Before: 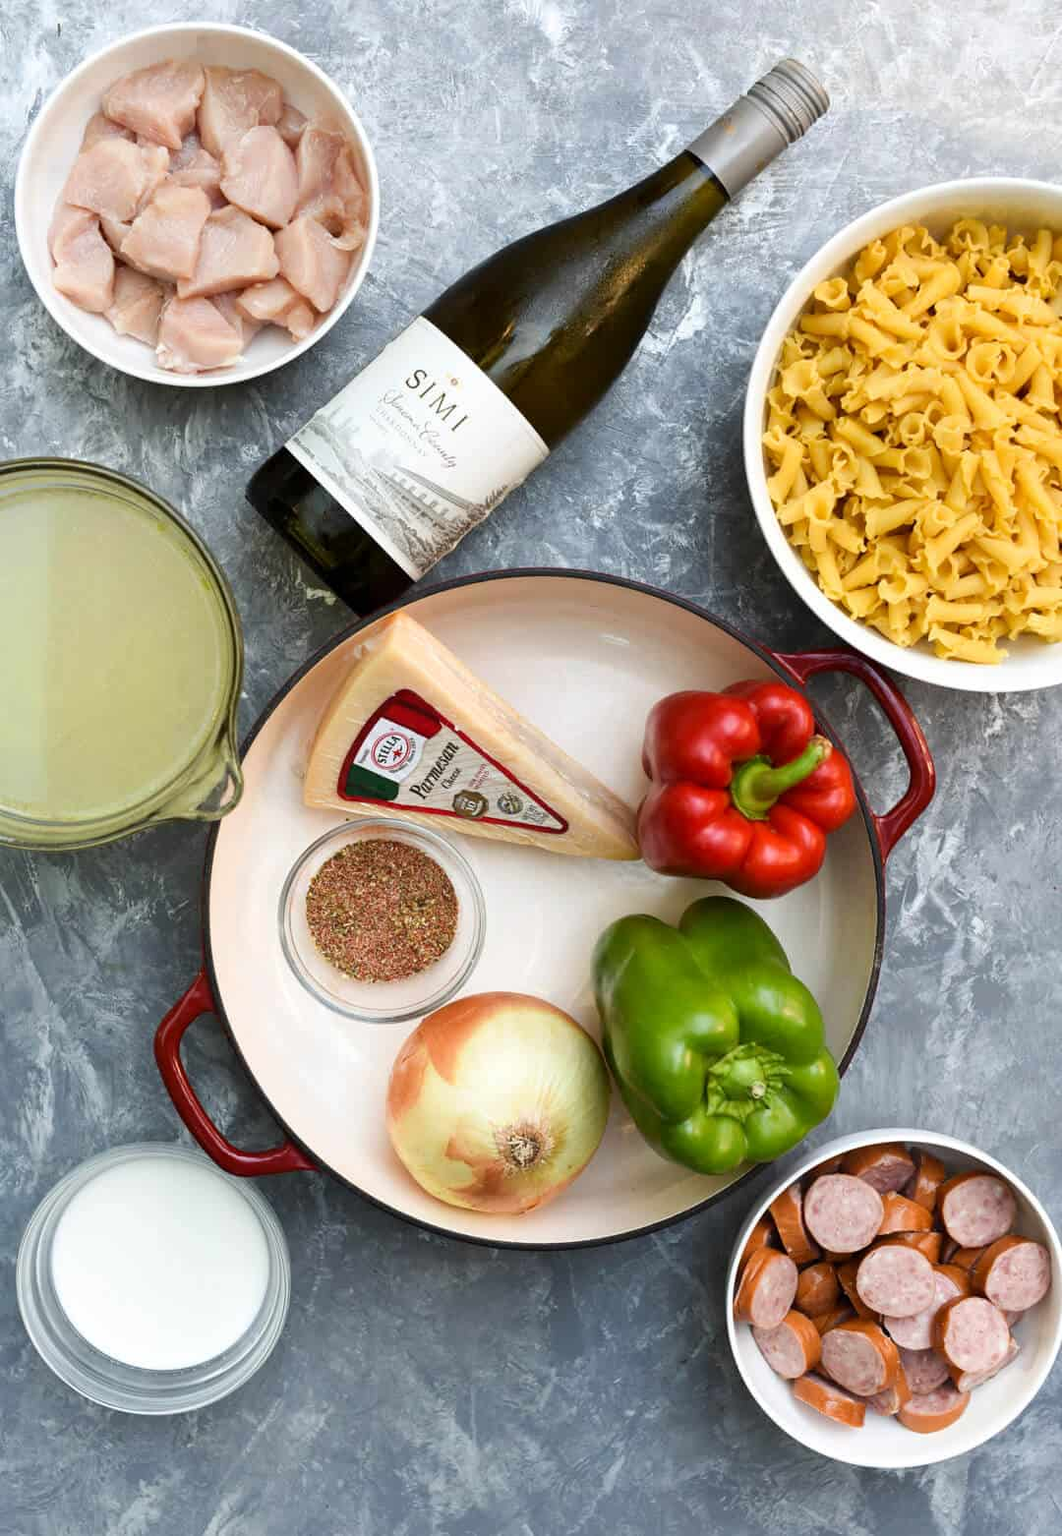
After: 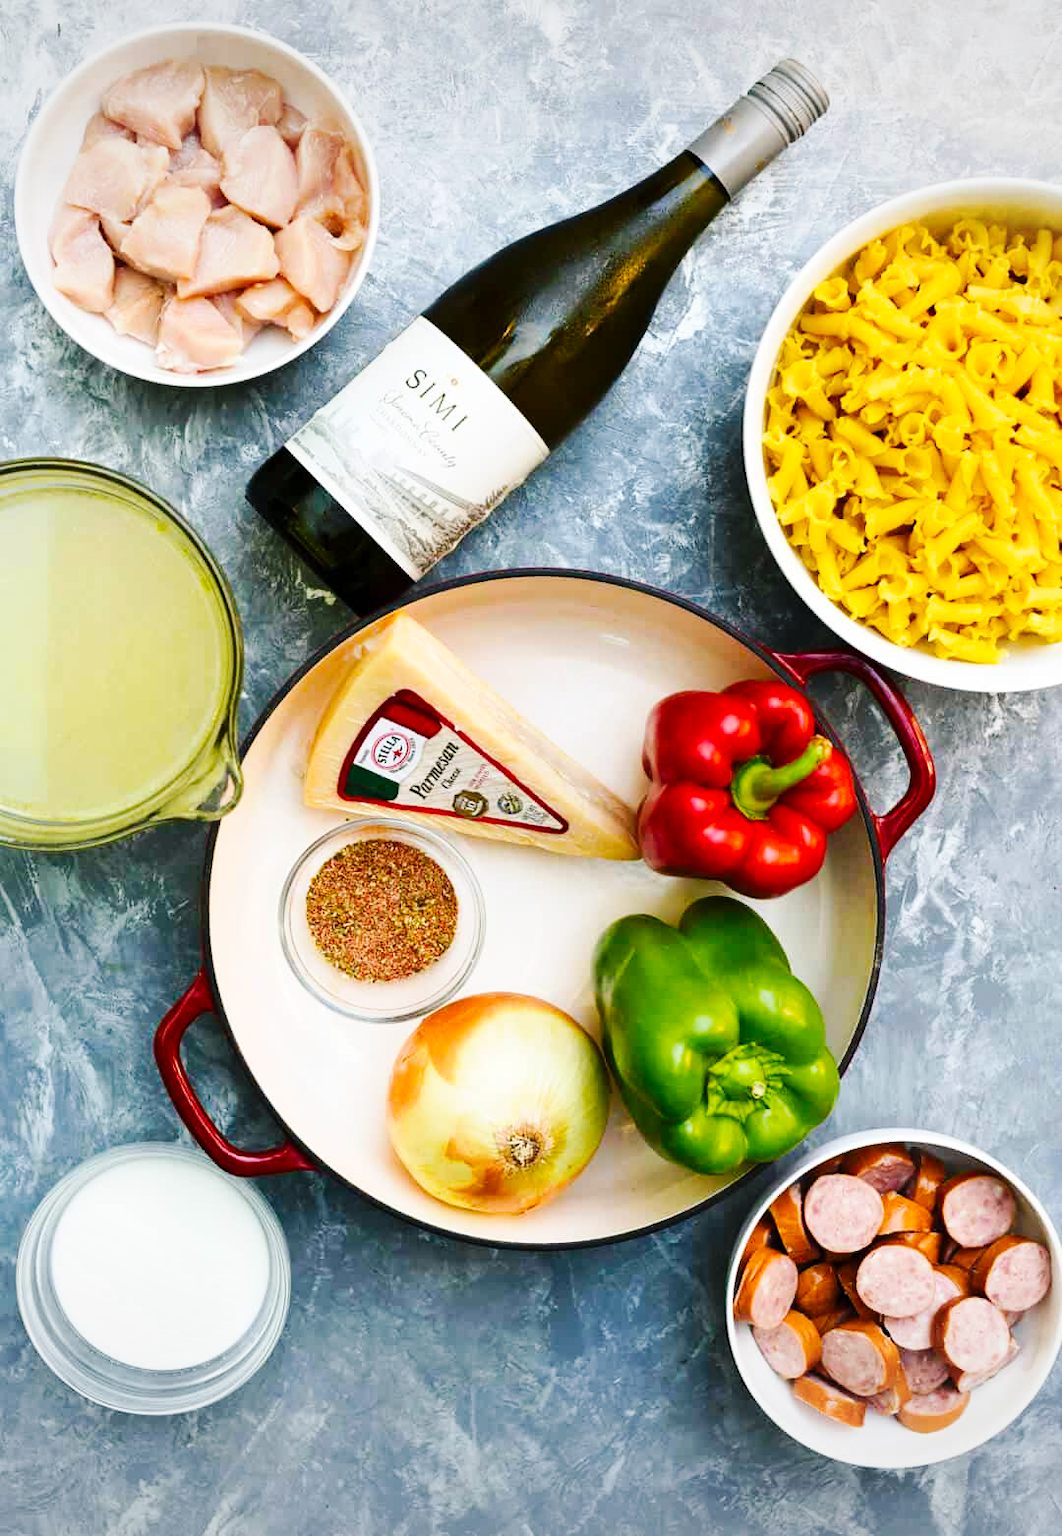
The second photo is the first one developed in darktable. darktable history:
vignetting: fall-off start 100.06%, brightness -0.187, saturation -0.304, width/height ratio 1.304, unbound false
tone curve: curves: ch0 [(0, 0) (0.003, 0.003) (0.011, 0.011) (0.025, 0.024) (0.044, 0.044) (0.069, 0.068) (0.1, 0.098) (0.136, 0.133) (0.177, 0.174) (0.224, 0.22) (0.277, 0.272) (0.335, 0.329) (0.399, 0.392) (0.468, 0.46) (0.543, 0.546) (0.623, 0.626) (0.709, 0.711) (0.801, 0.802) (0.898, 0.898) (1, 1)], color space Lab, independent channels, preserve colors none
color balance rgb: shadows lift › luminance -7.571%, shadows lift › chroma 2.444%, shadows lift › hue 203.75°, perceptual saturation grading › global saturation 25.548%, global vibrance 20%
base curve: curves: ch0 [(0, 0) (0.032, 0.025) (0.121, 0.166) (0.206, 0.329) (0.605, 0.79) (1, 1)], preserve colors none
